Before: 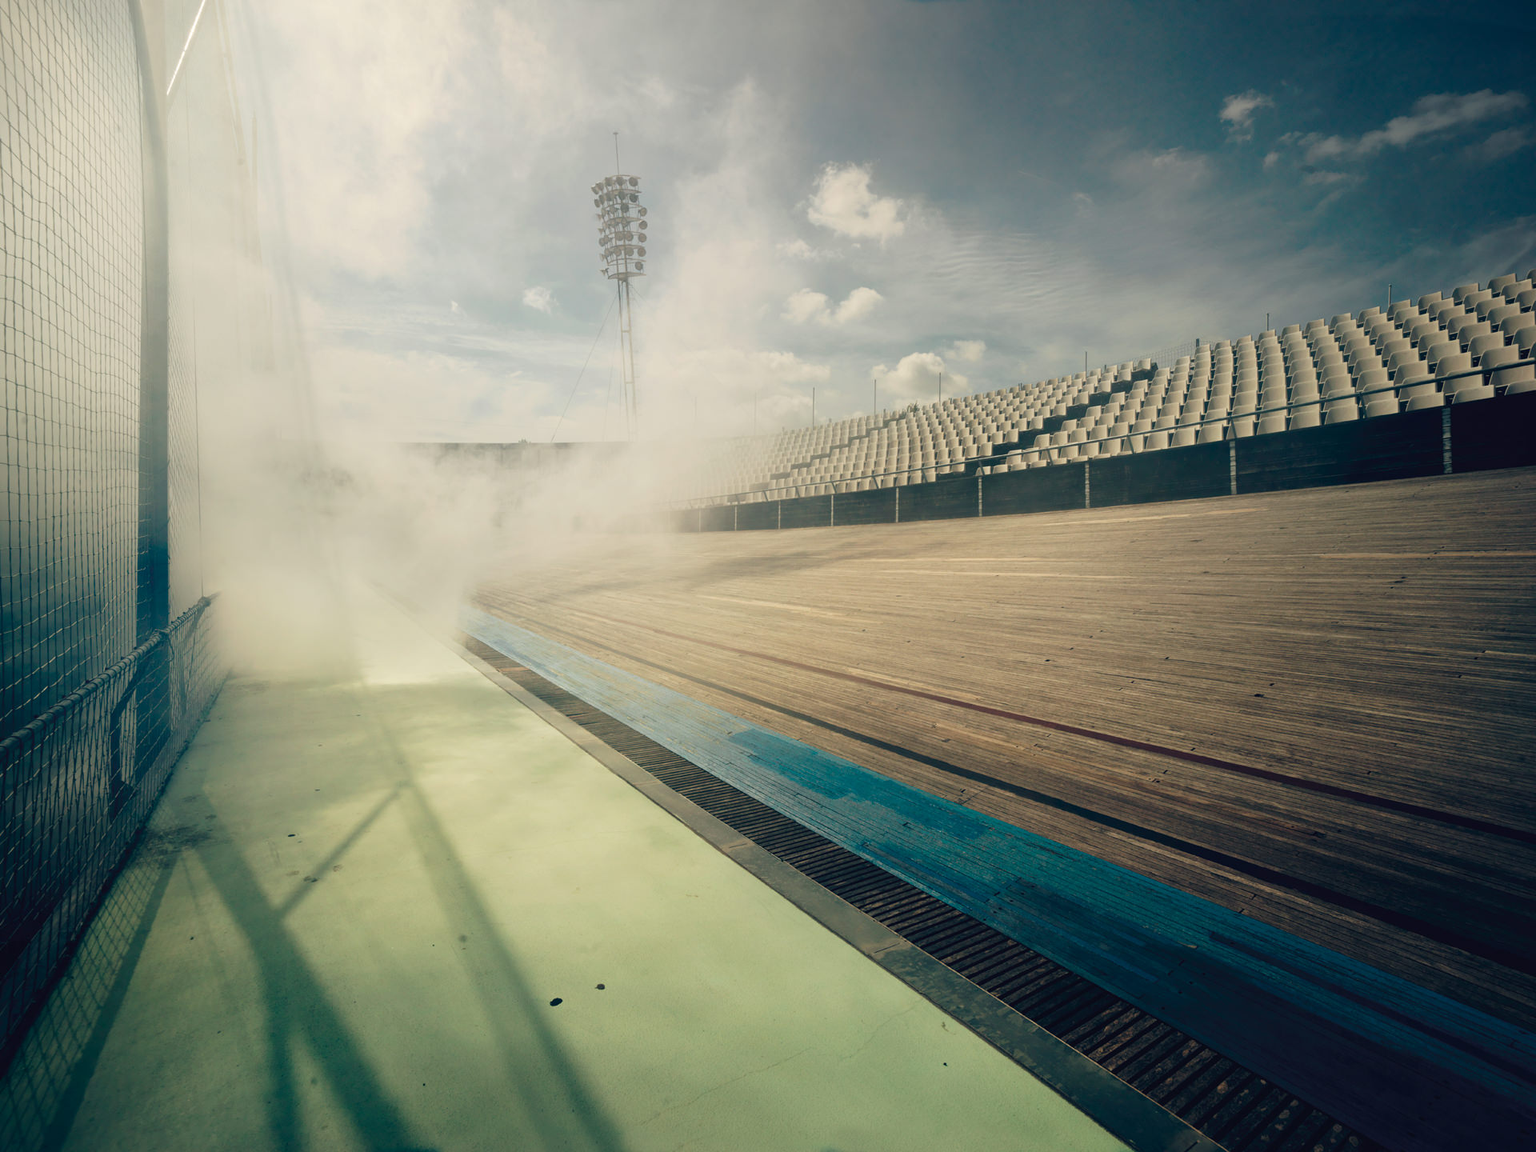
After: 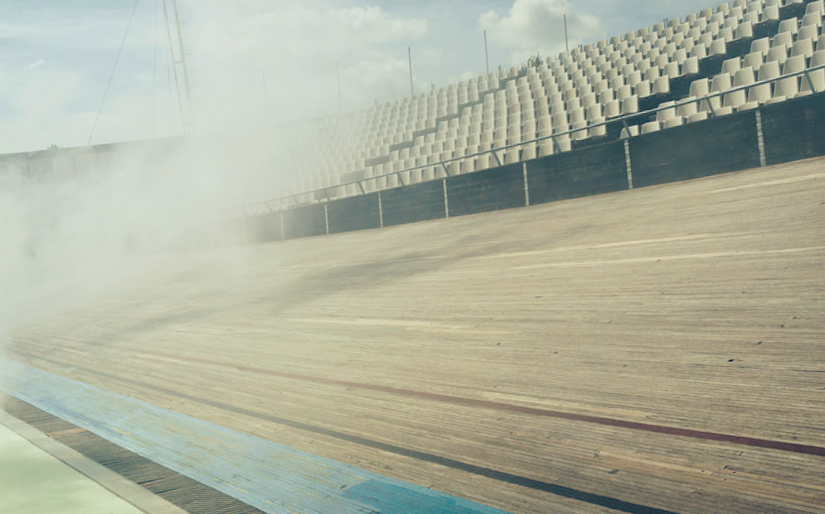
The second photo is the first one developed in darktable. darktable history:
rotate and perspective: rotation -5.2°, automatic cropping off
contrast brightness saturation: brightness 0.13
crop: left 31.751%, top 32.172%, right 27.8%, bottom 35.83%
white balance: red 0.925, blue 1.046
